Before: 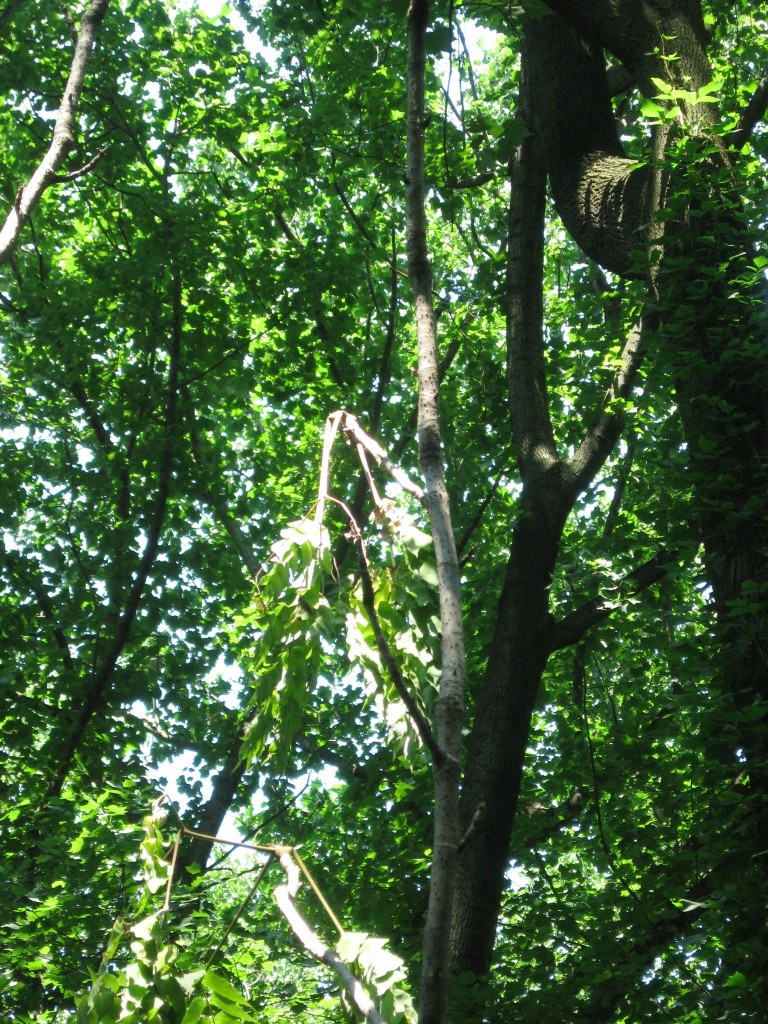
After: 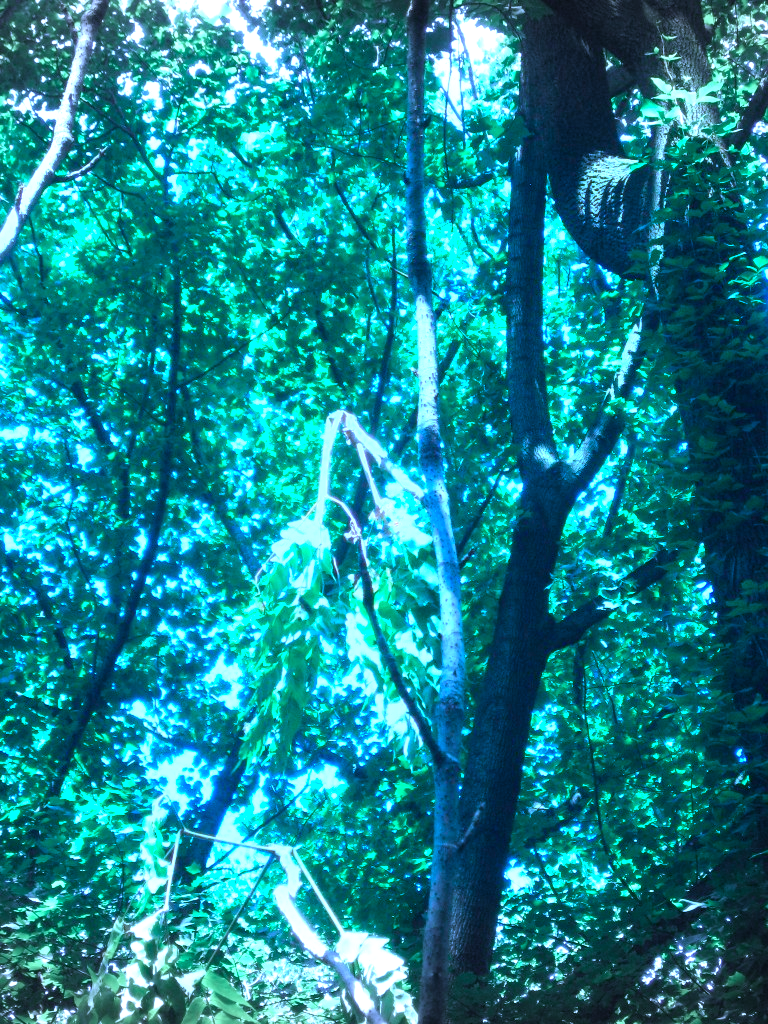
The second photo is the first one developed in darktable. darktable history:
vignetting: fall-off start 99.6%, width/height ratio 1.305
color calibration: illuminant as shot in camera, x 0.484, y 0.431, temperature 2439.11 K
exposure: exposure 1.207 EV, compensate exposure bias true, compensate highlight preservation false
